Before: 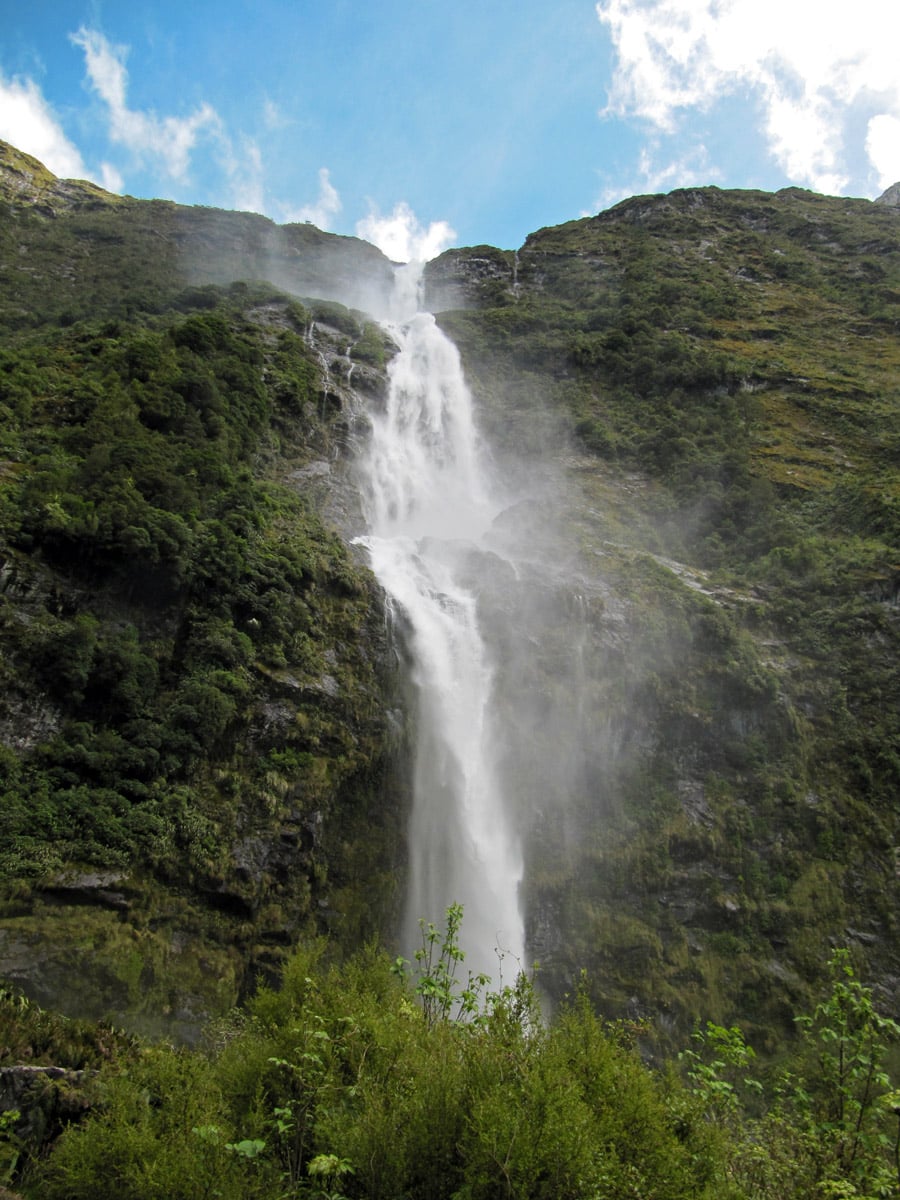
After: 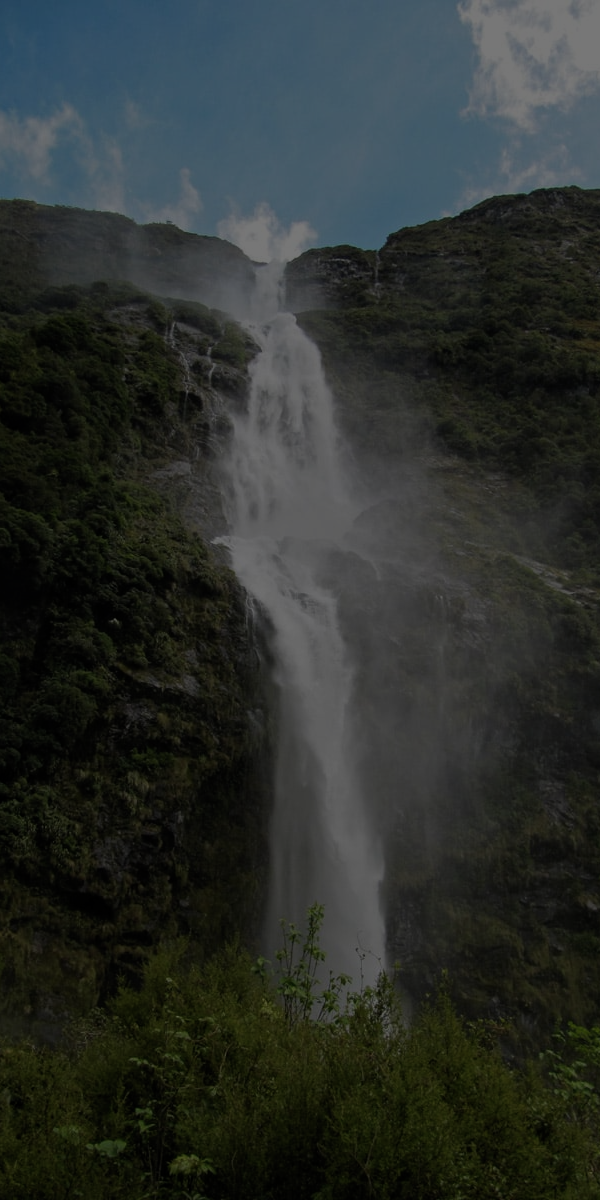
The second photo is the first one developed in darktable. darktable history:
exposure: exposure -2.446 EV, compensate highlight preservation false
contrast brightness saturation: saturation -0.1
crop and rotate: left 15.446%, right 17.836%
